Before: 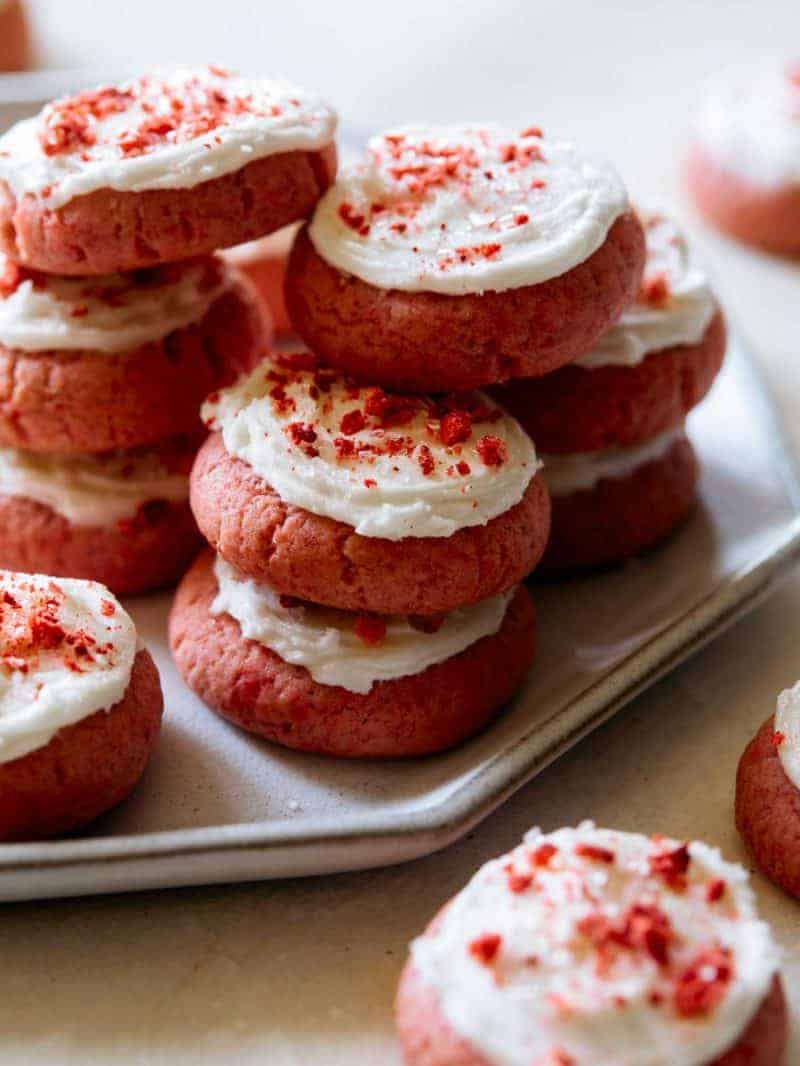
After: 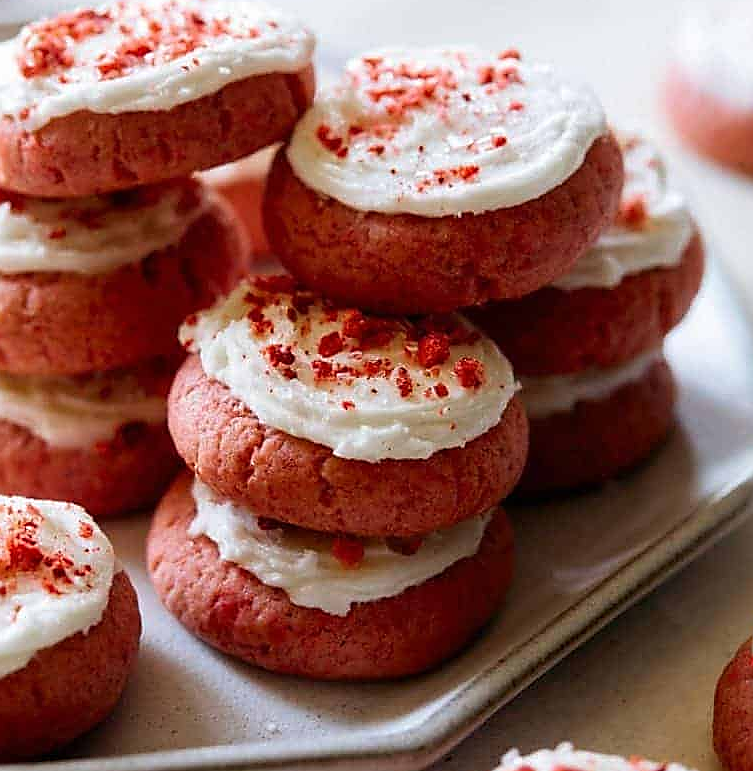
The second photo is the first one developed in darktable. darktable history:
crop: left 2.754%, top 7.388%, right 3.007%, bottom 20.237%
sharpen: radius 1.35, amount 1.262, threshold 0.741
